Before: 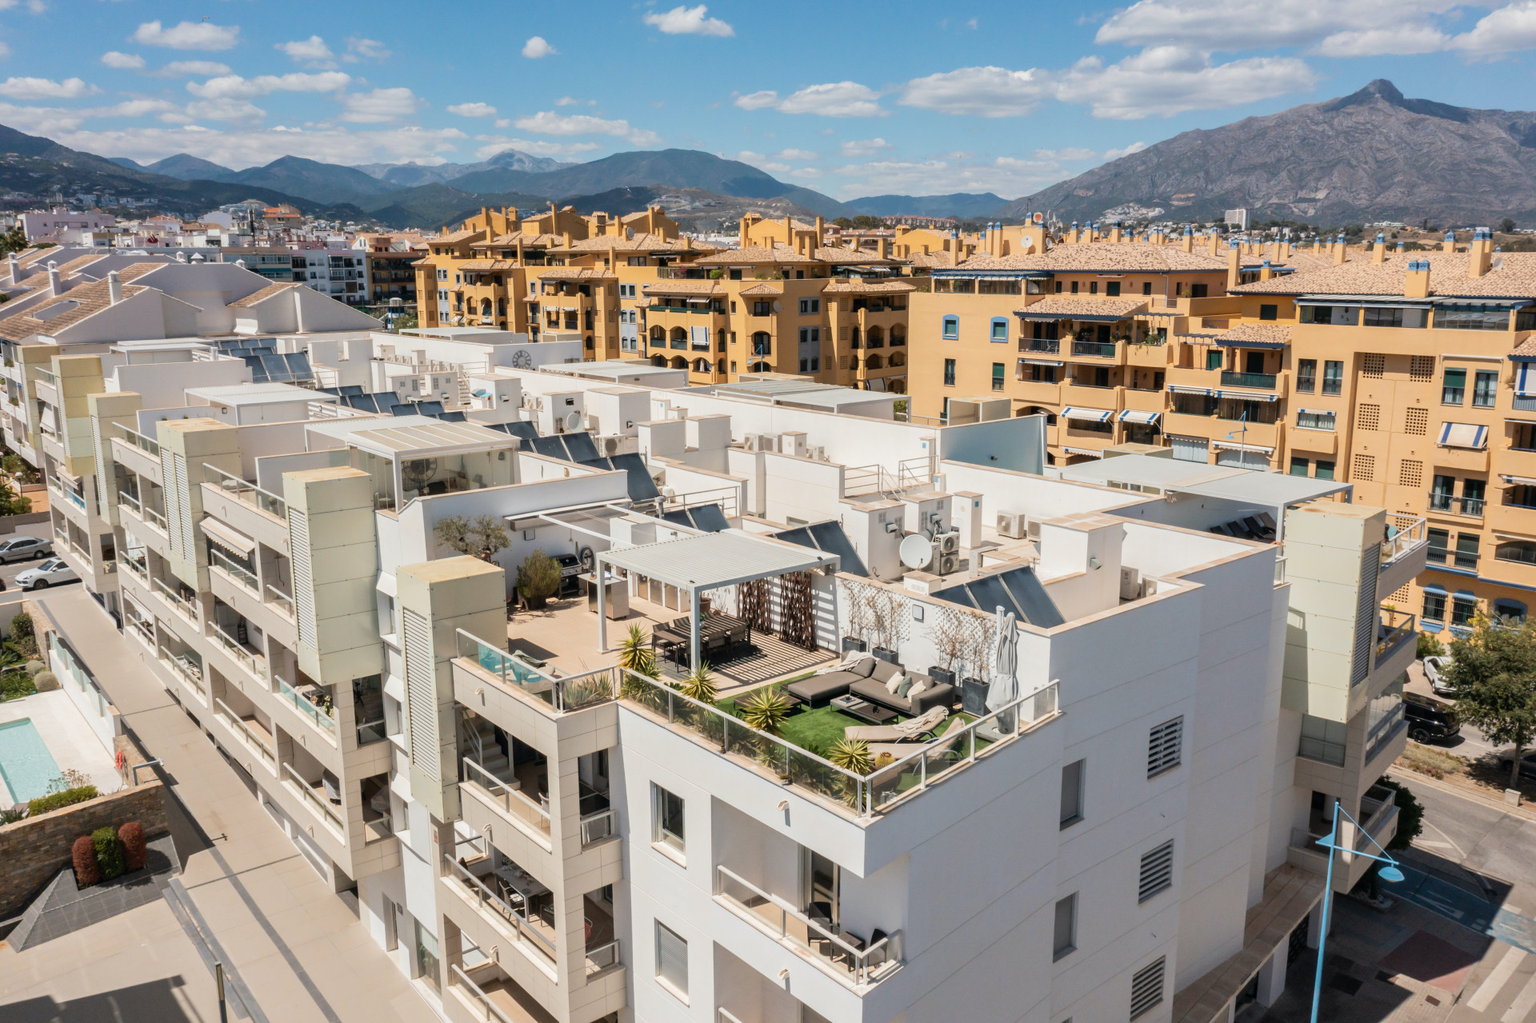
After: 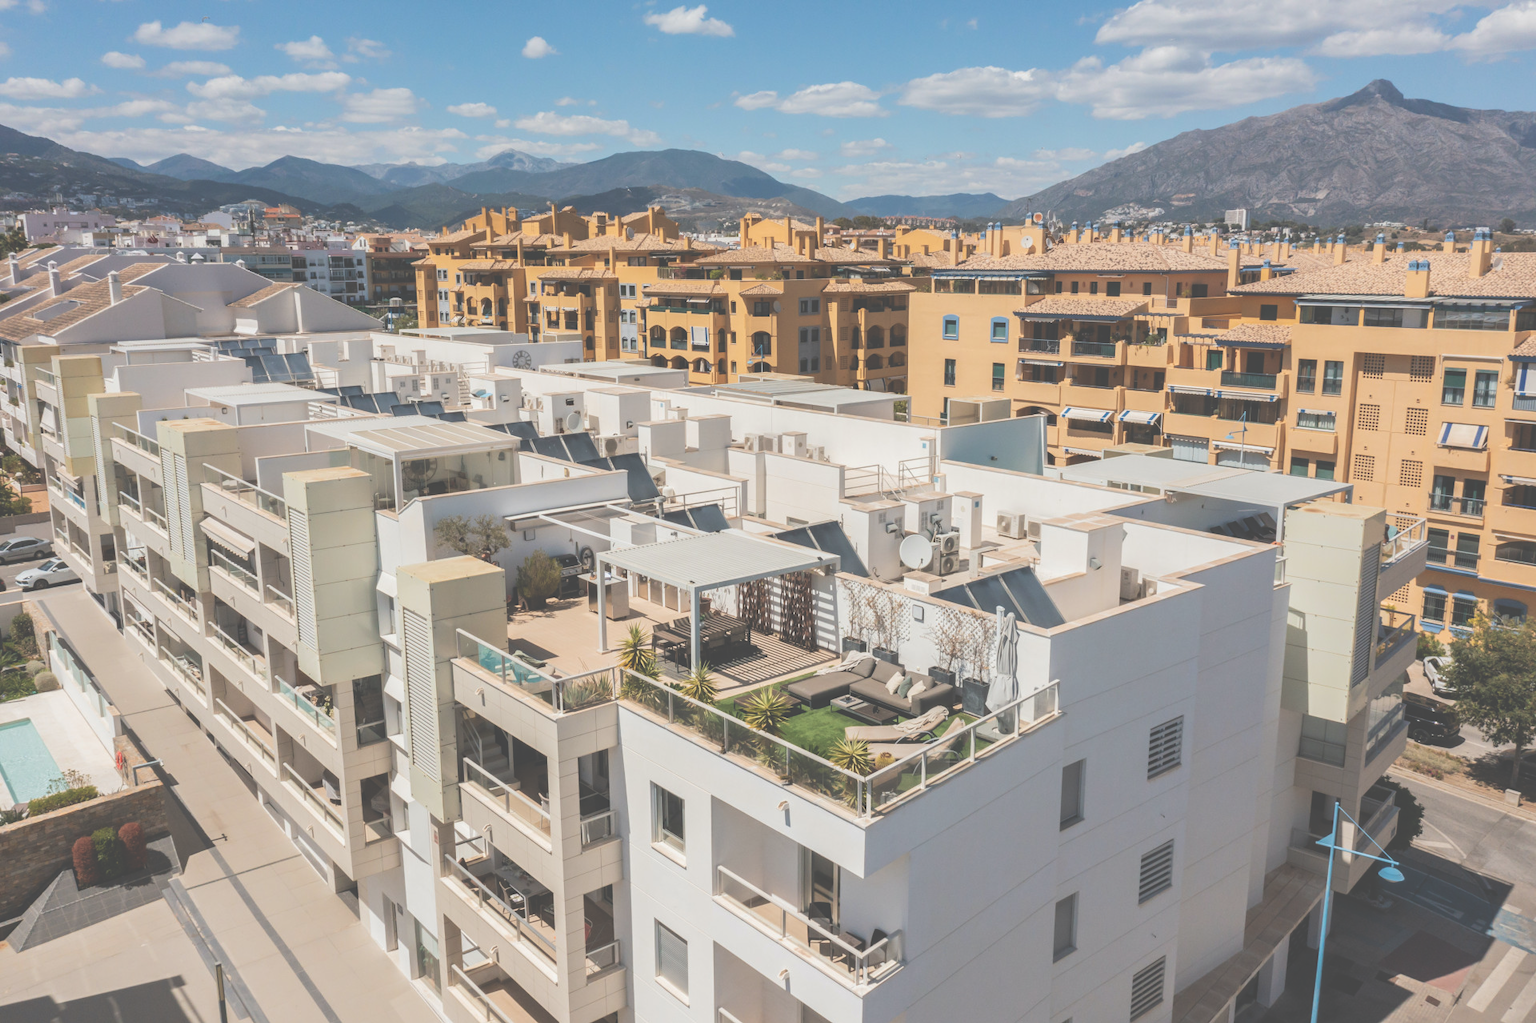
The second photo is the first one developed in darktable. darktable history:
exposure: black level correction -0.064, exposure -0.049 EV, compensate highlight preservation false
